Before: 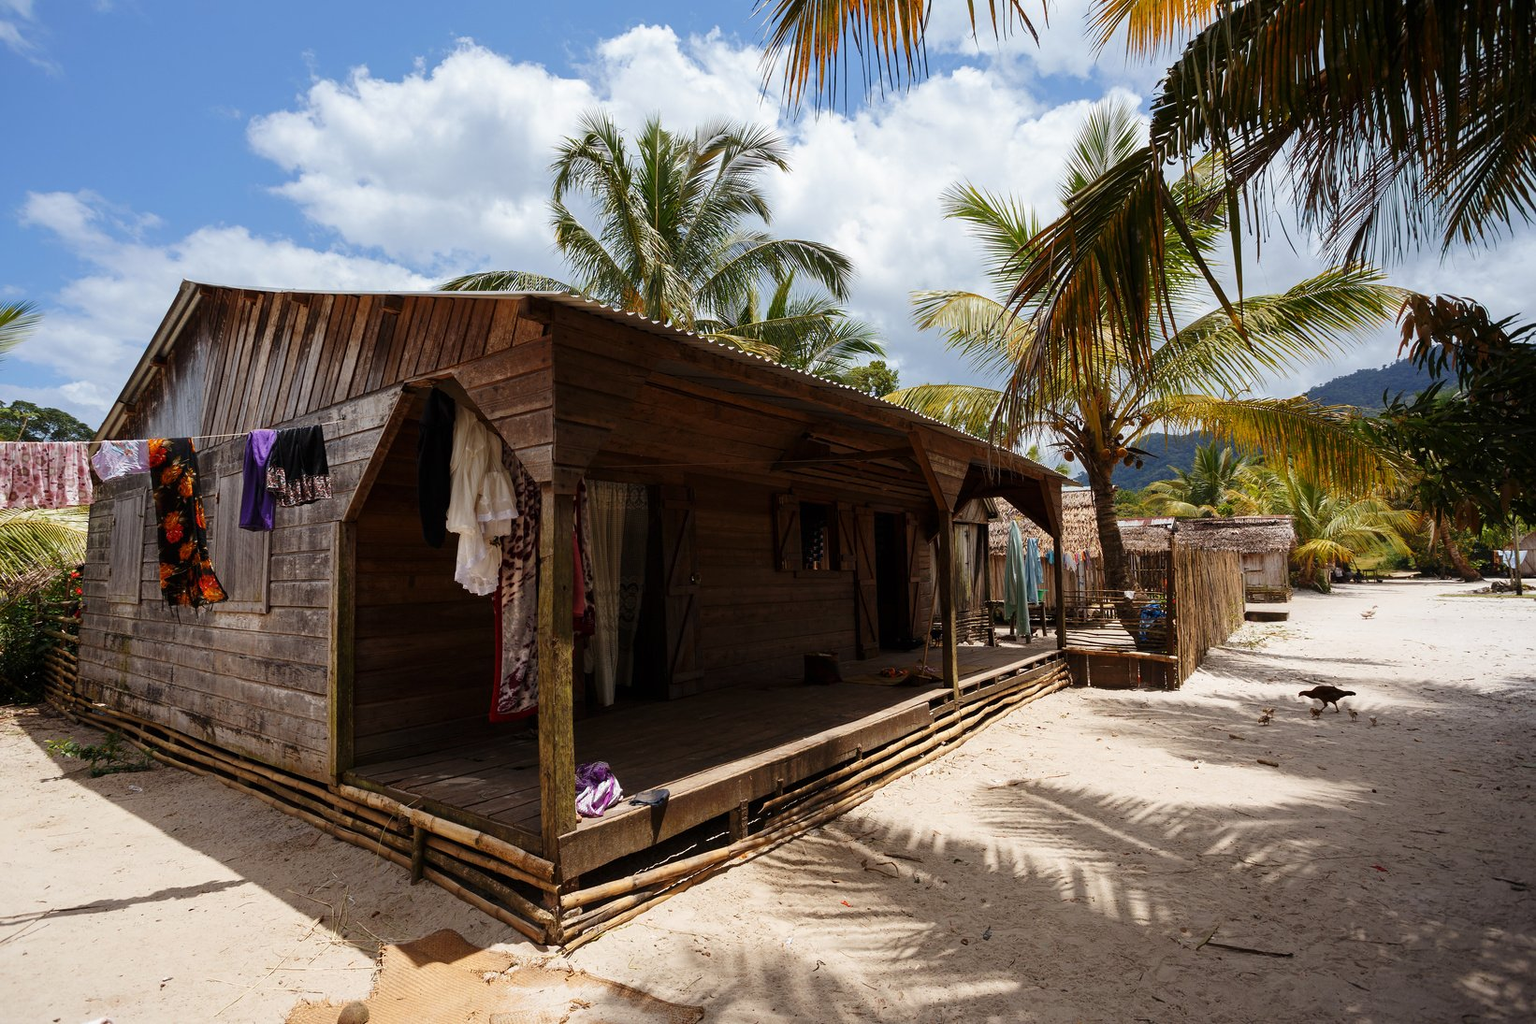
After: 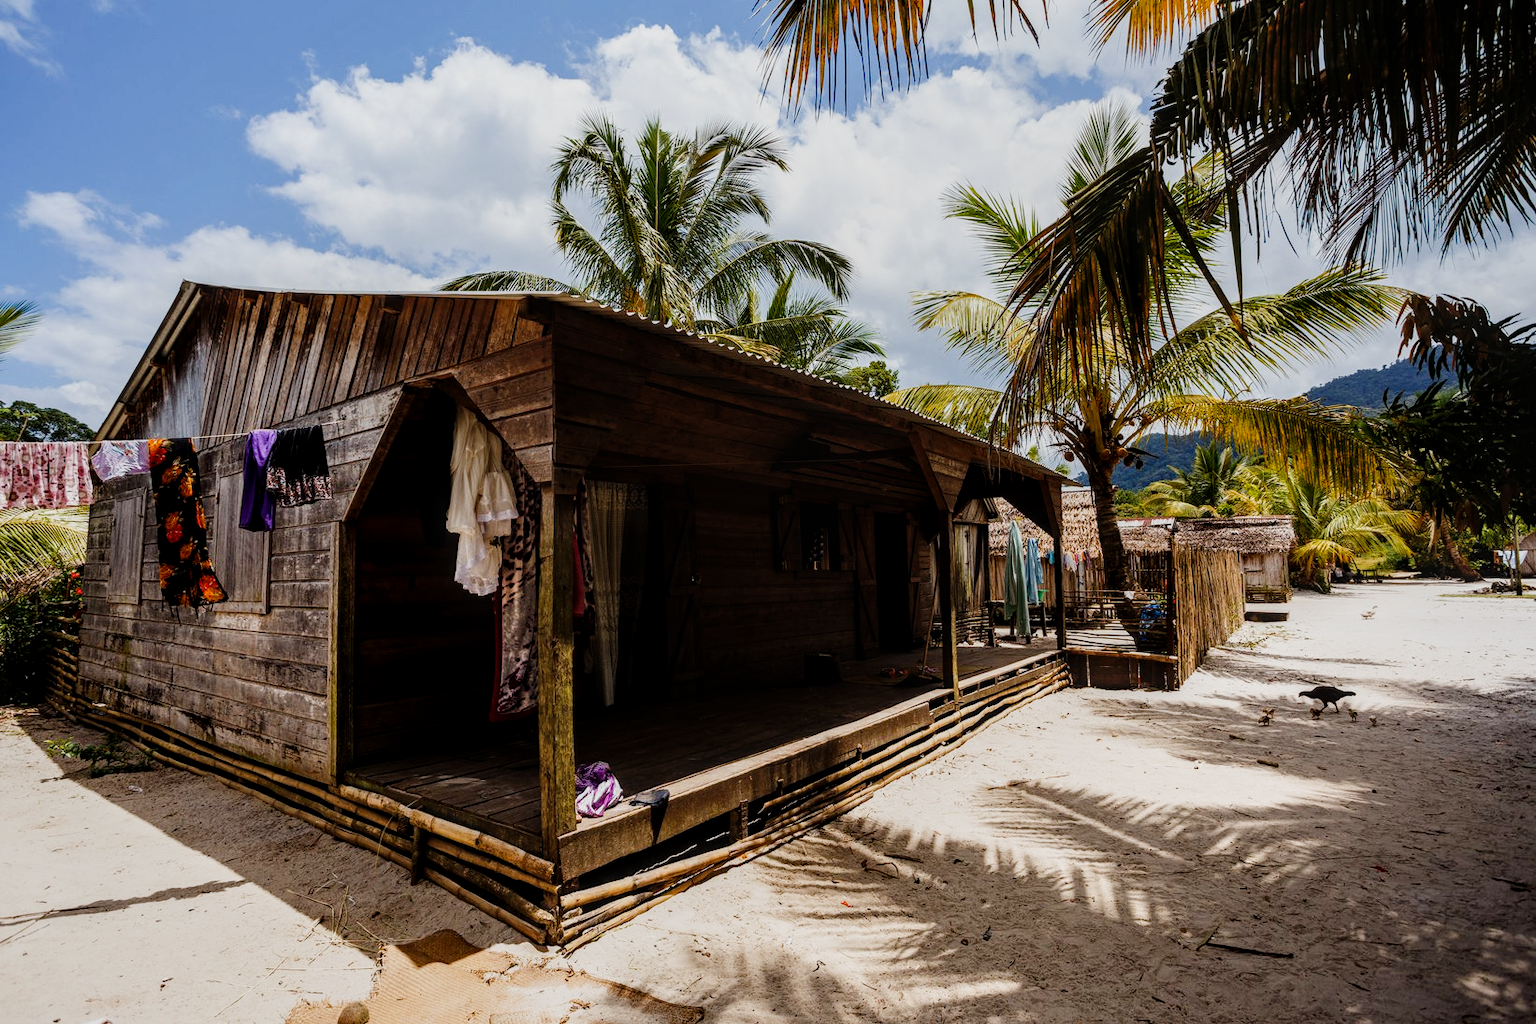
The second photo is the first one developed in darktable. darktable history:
sigmoid: contrast 1.54, target black 0
local contrast: detail 130%
